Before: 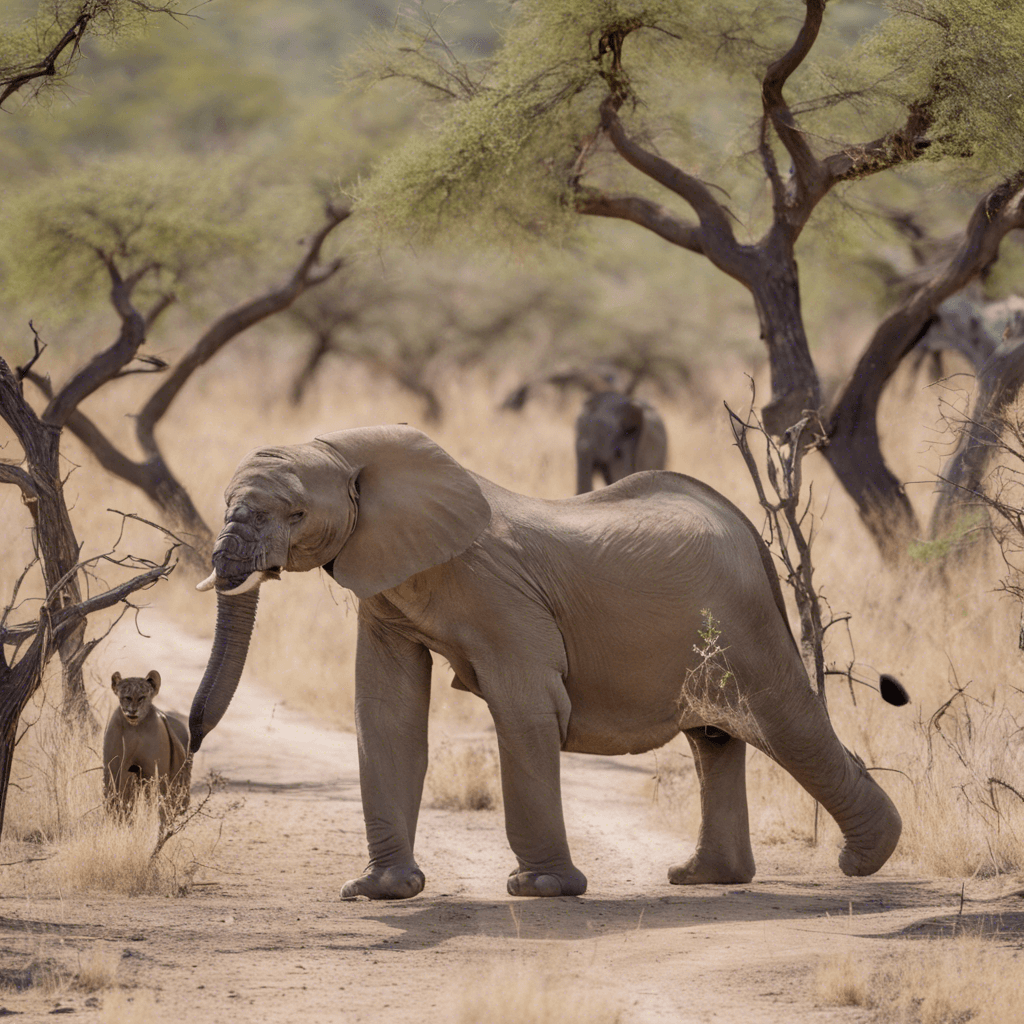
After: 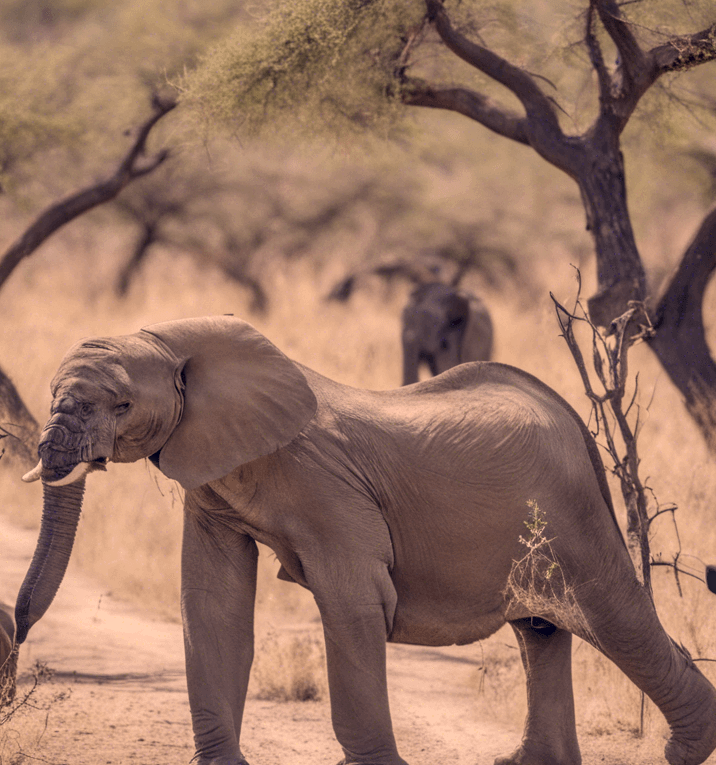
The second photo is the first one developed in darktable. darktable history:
shadows and highlights: shadows 60, soften with gaussian
local contrast: highlights 0%, shadows 0%, detail 133%
crop and rotate: left 17.046%, top 10.659%, right 12.989%, bottom 14.553%
color correction: highlights a* 19.59, highlights b* 27.49, shadows a* 3.46, shadows b* -17.28, saturation 0.73
